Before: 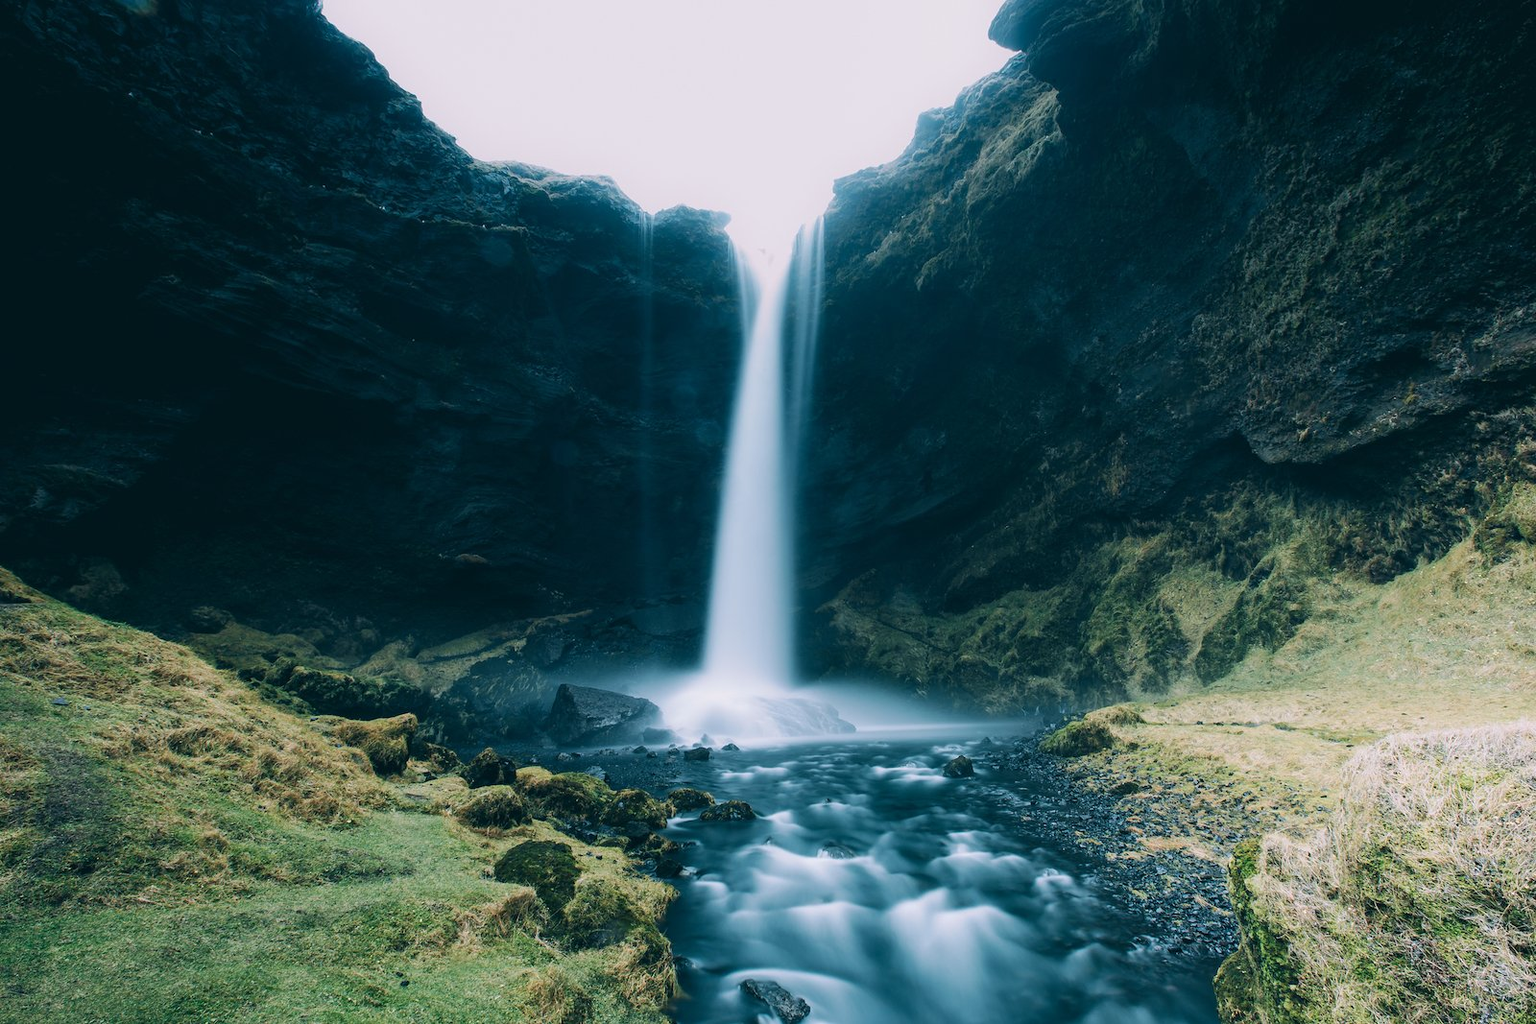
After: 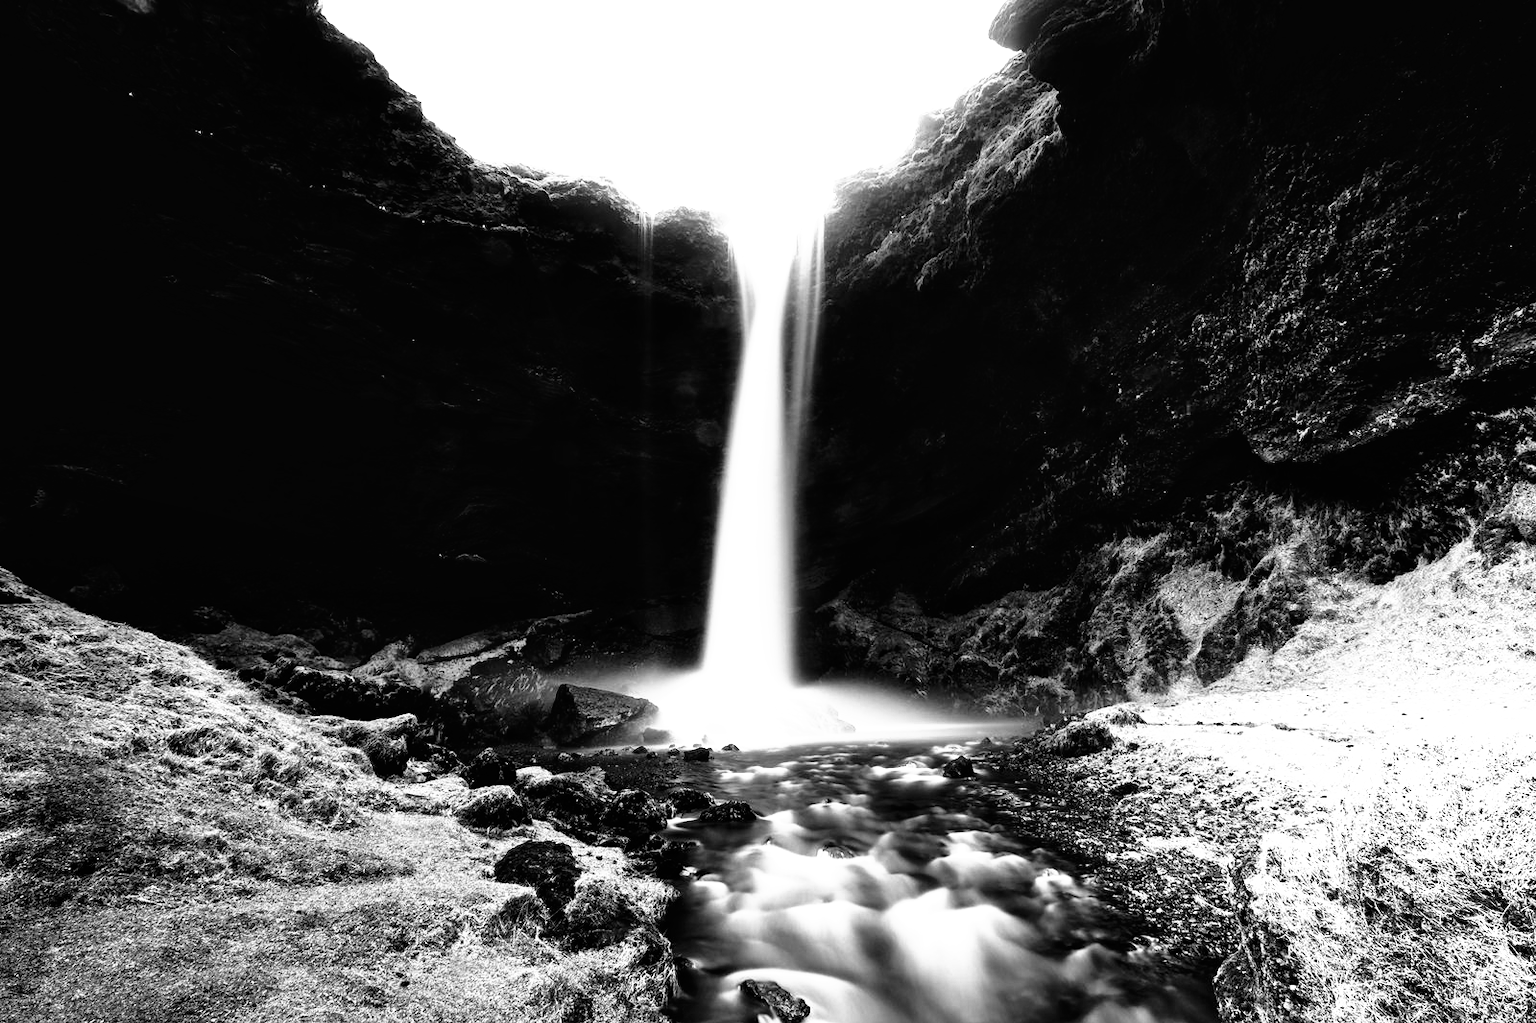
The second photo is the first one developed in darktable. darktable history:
white balance: red 0.931, blue 1.11
exposure: black level correction 0.001, exposure 0.955 EV, compensate exposure bias true, compensate highlight preservation false
color balance: lift [0.998, 0.998, 1.001, 1.002], gamma [0.995, 1.025, 0.992, 0.975], gain [0.995, 1.02, 0.997, 0.98]
tone curve: curves: ch0 [(0, 0) (0.003, 0.008) (0.011, 0.008) (0.025, 0.008) (0.044, 0.008) (0.069, 0.006) (0.1, 0.006) (0.136, 0.006) (0.177, 0.008) (0.224, 0.012) (0.277, 0.026) (0.335, 0.083) (0.399, 0.165) (0.468, 0.292) (0.543, 0.416) (0.623, 0.535) (0.709, 0.692) (0.801, 0.853) (0.898, 0.981) (1, 1)], preserve colors none
monochrome: on, module defaults
shadows and highlights: shadows 53, soften with gaussian
local contrast: mode bilateral grid, contrast 10, coarseness 25, detail 115%, midtone range 0.2
crop: bottom 0.071%
